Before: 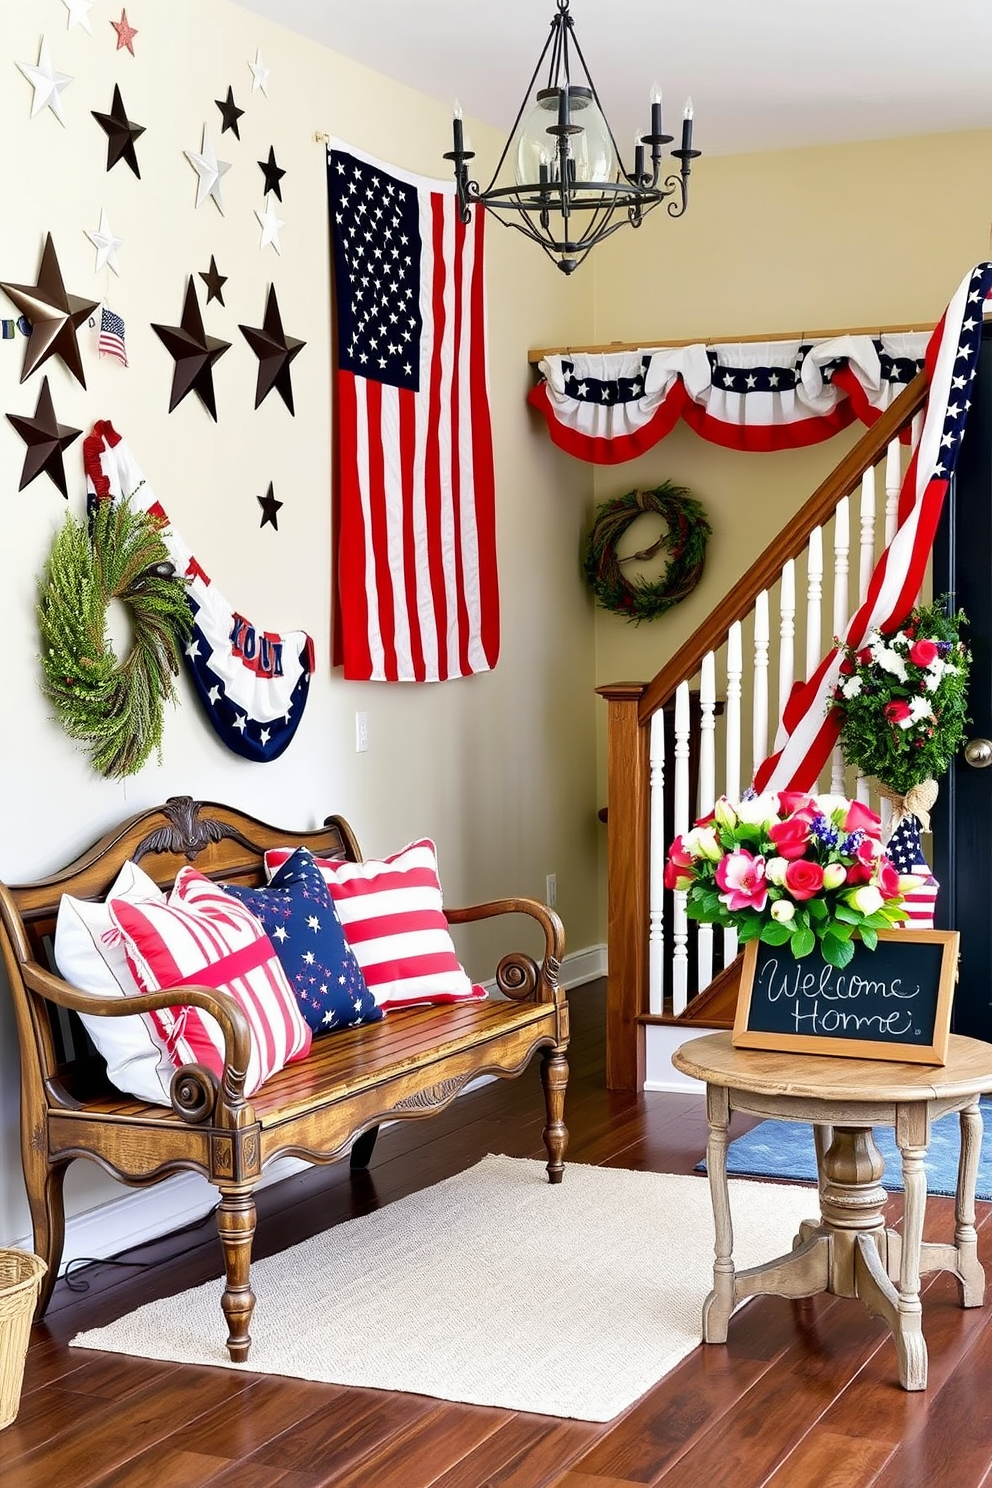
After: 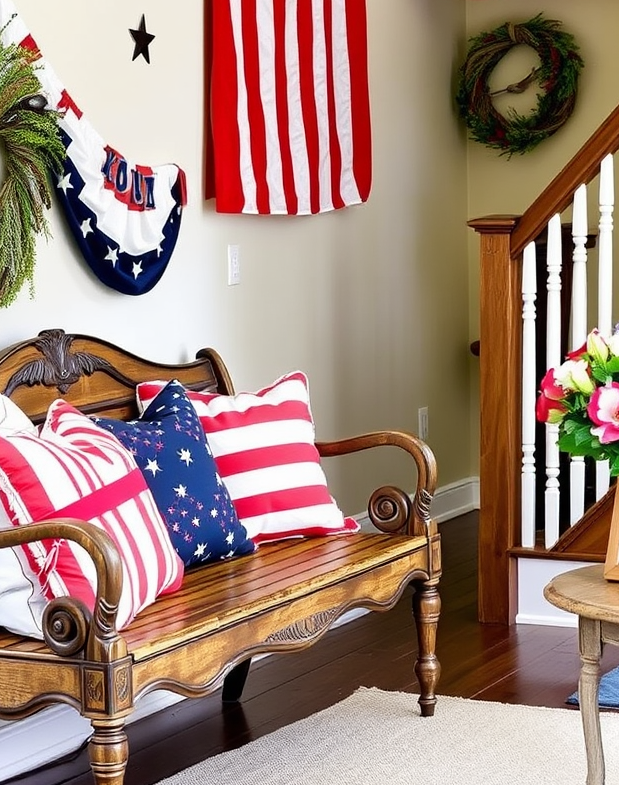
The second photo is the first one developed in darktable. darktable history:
crop: left 12.977%, top 31.406%, right 24.583%, bottom 15.821%
